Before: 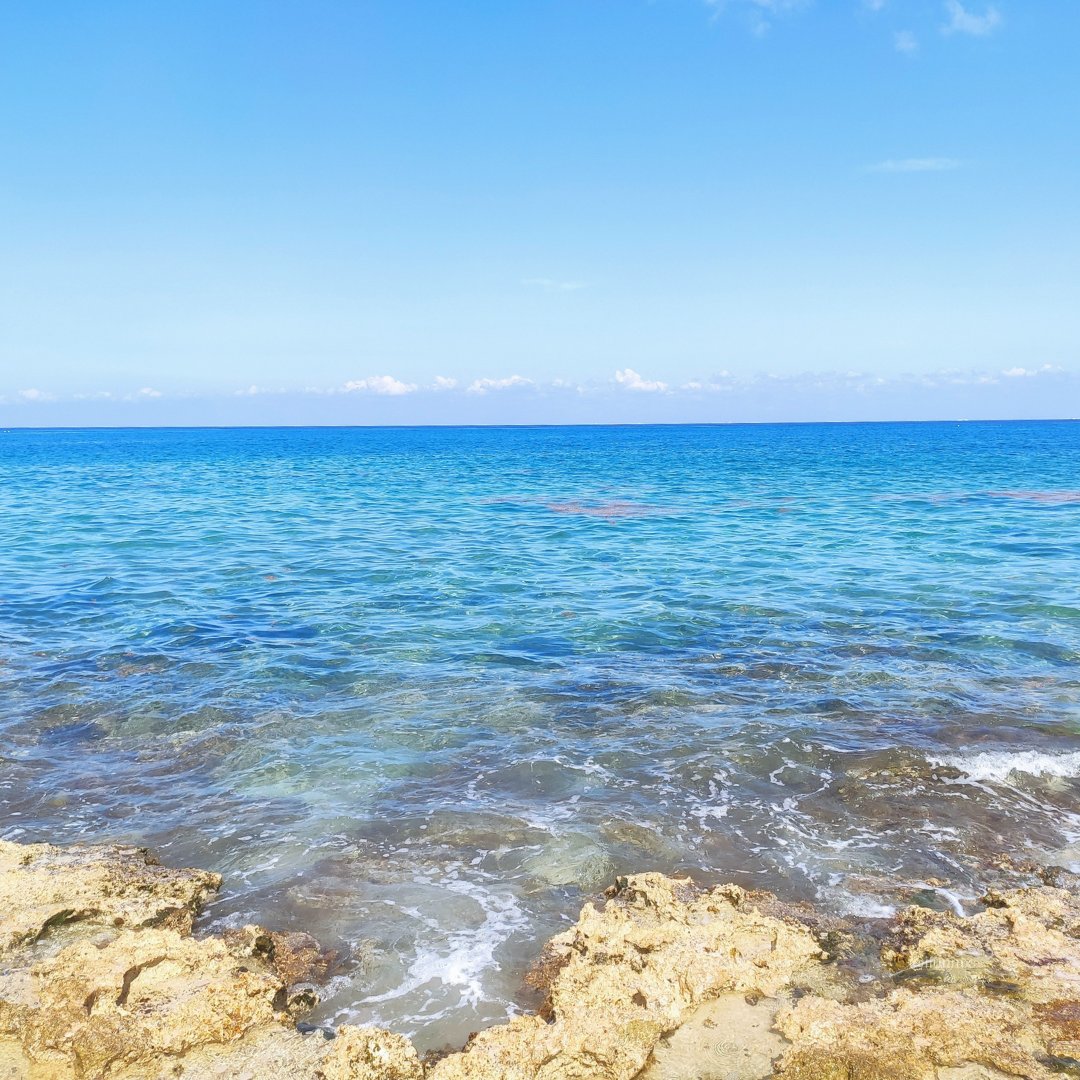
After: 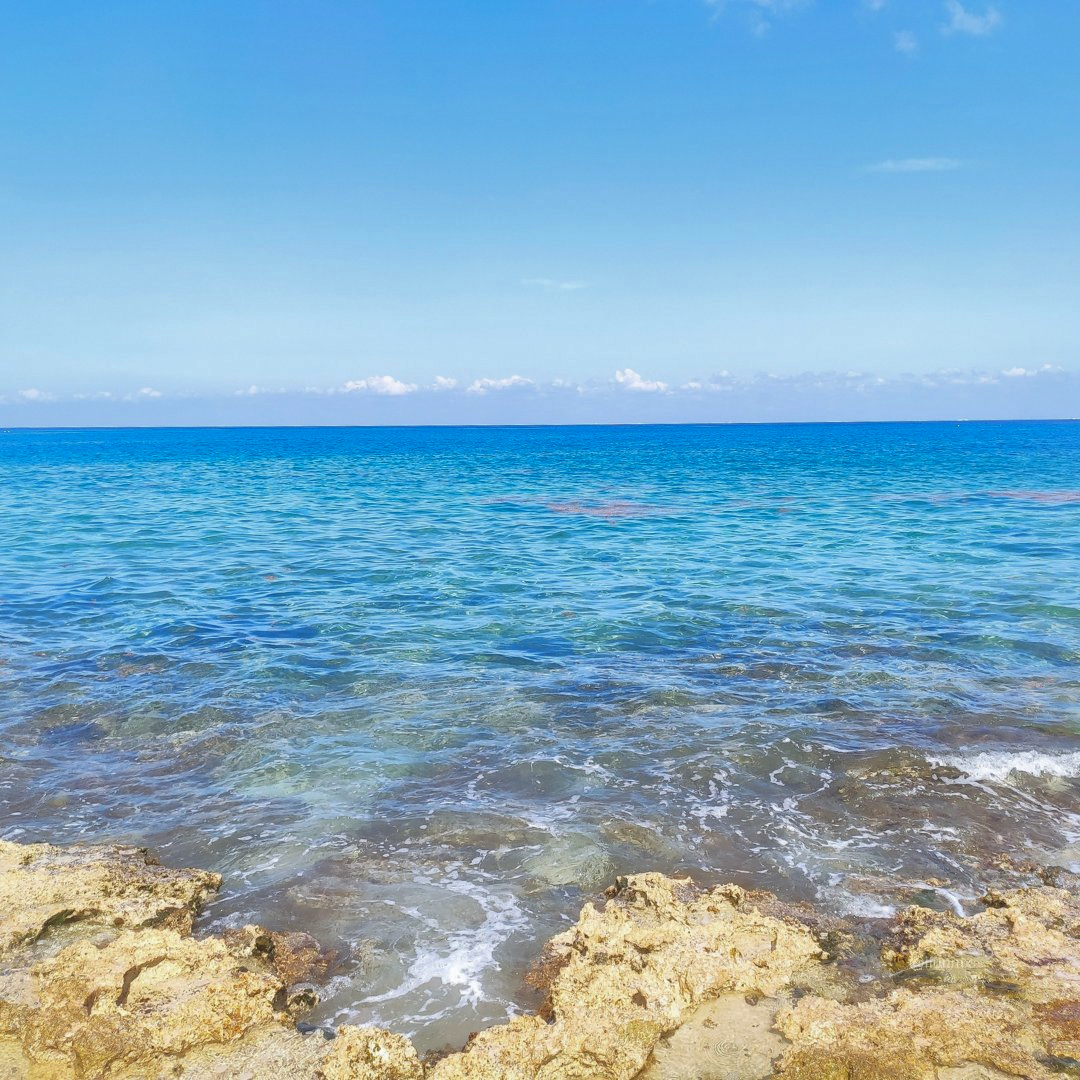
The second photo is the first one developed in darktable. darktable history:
shadows and highlights: shadows 30.06
